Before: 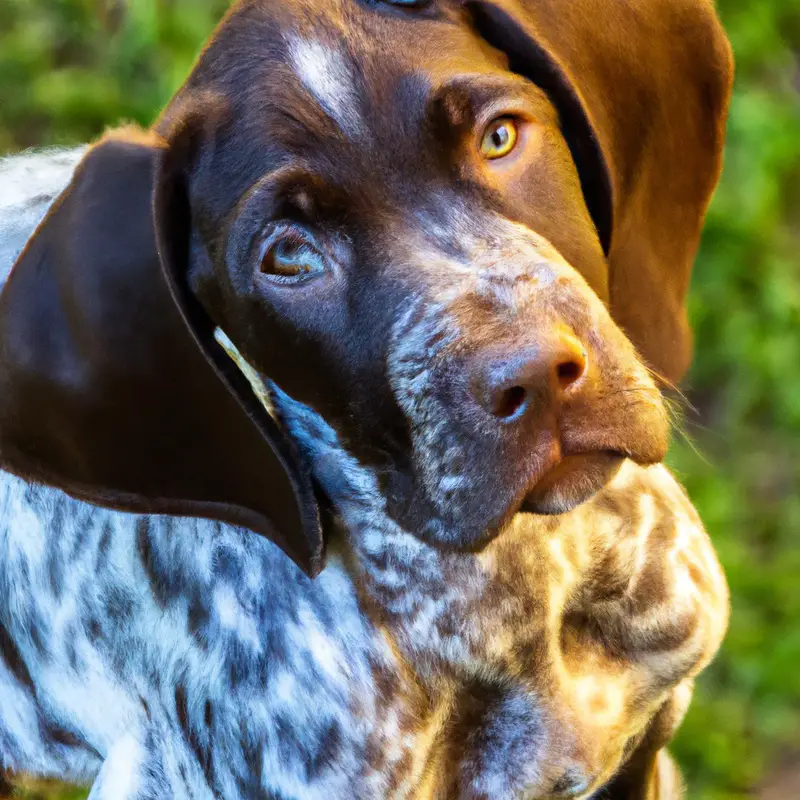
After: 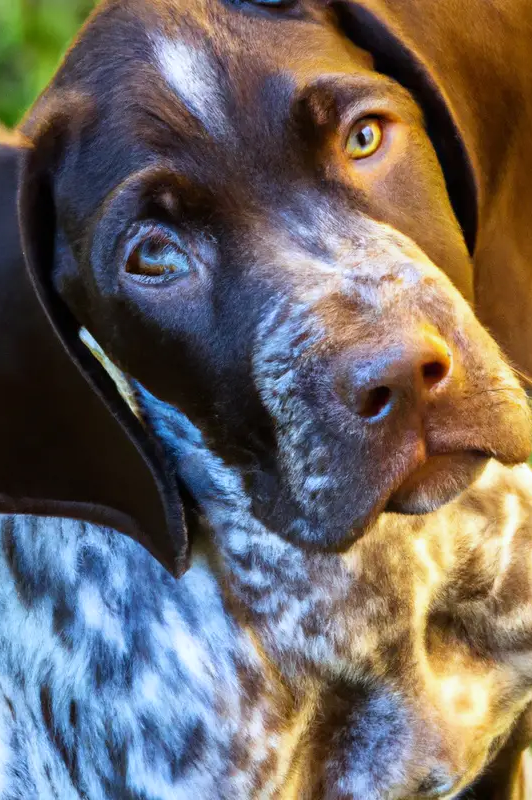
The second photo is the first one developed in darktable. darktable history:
crop: left 16.899%, right 16.556%
white balance: red 0.976, blue 1.04
